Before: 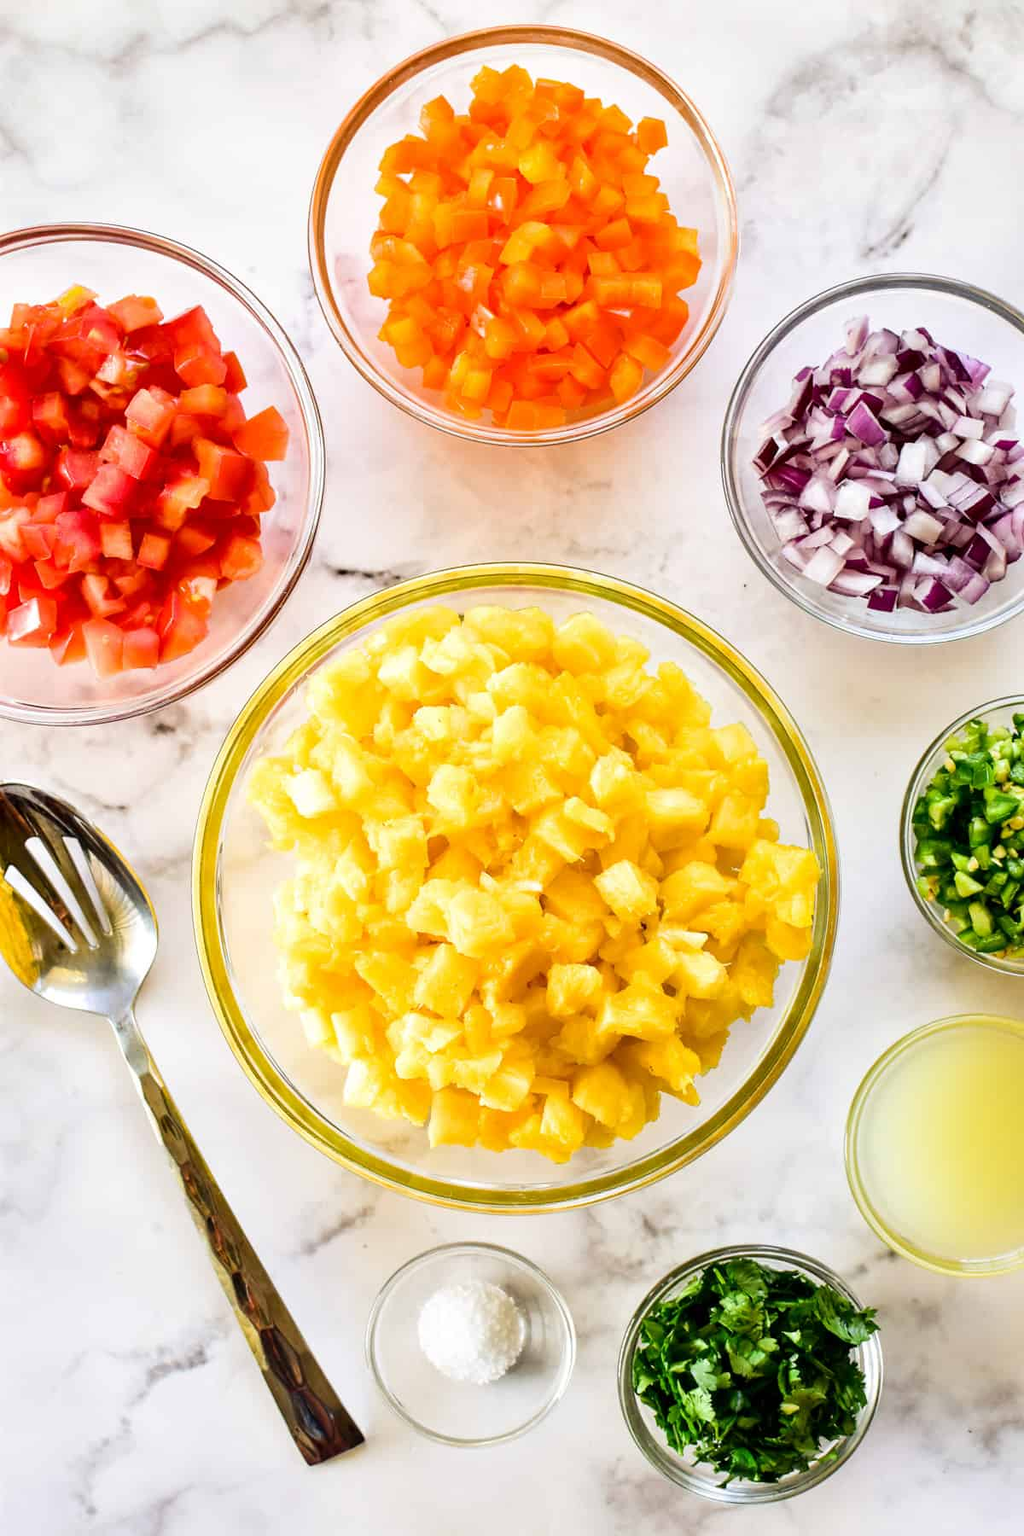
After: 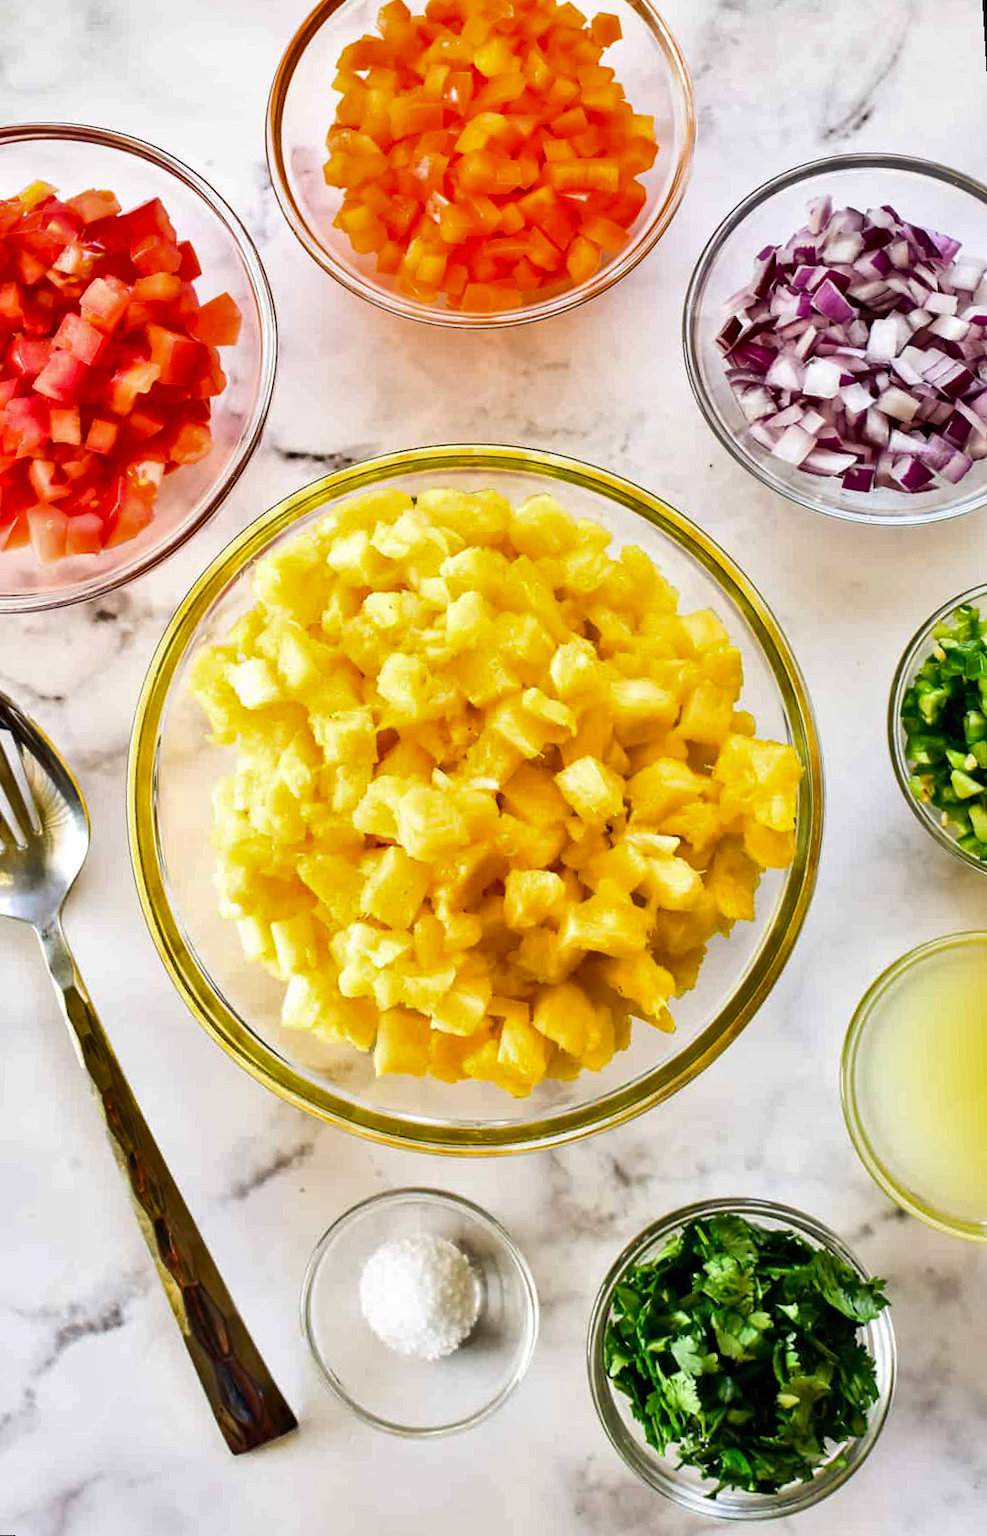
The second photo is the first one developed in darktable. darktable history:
crop: left 9.807%, top 6.259%, right 7.334%, bottom 2.177%
rotate and perspective: rotation 0.128°, lens shift (vertical) -0.181, lens shift (horizontal) -0.044, shear 0.001, automatic cropping off
shadows and highlights: soften with gaussian
